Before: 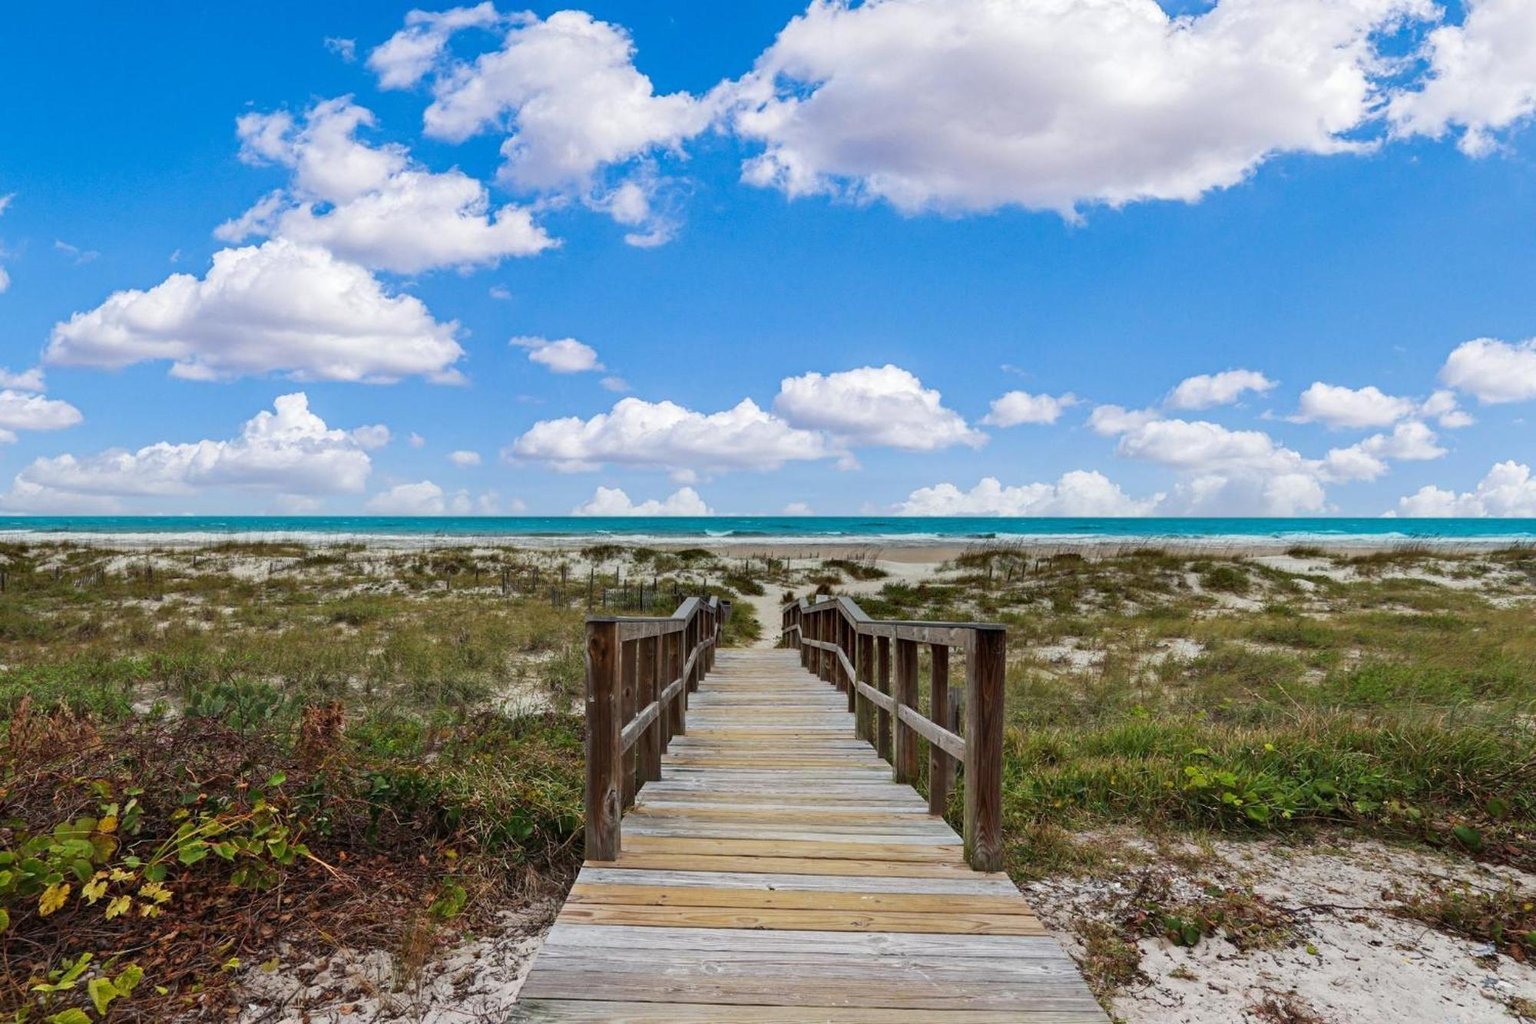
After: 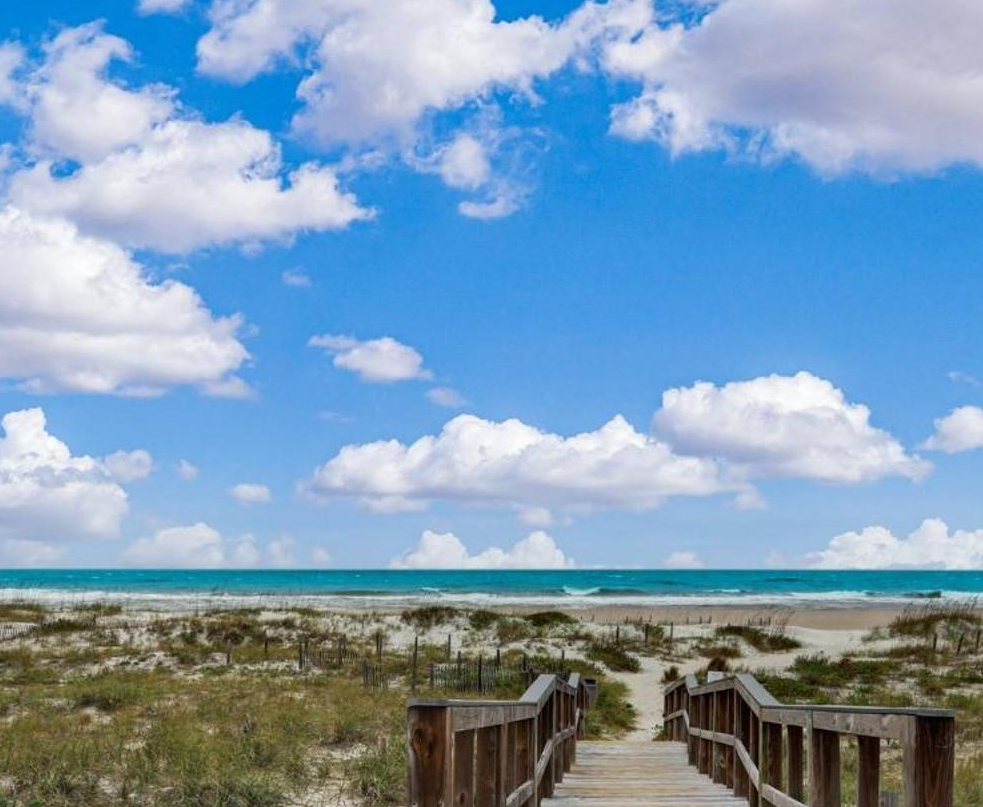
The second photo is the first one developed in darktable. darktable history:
crop: left 17.78%, top 7.767%, right 33.066%, bottom 31.645%
